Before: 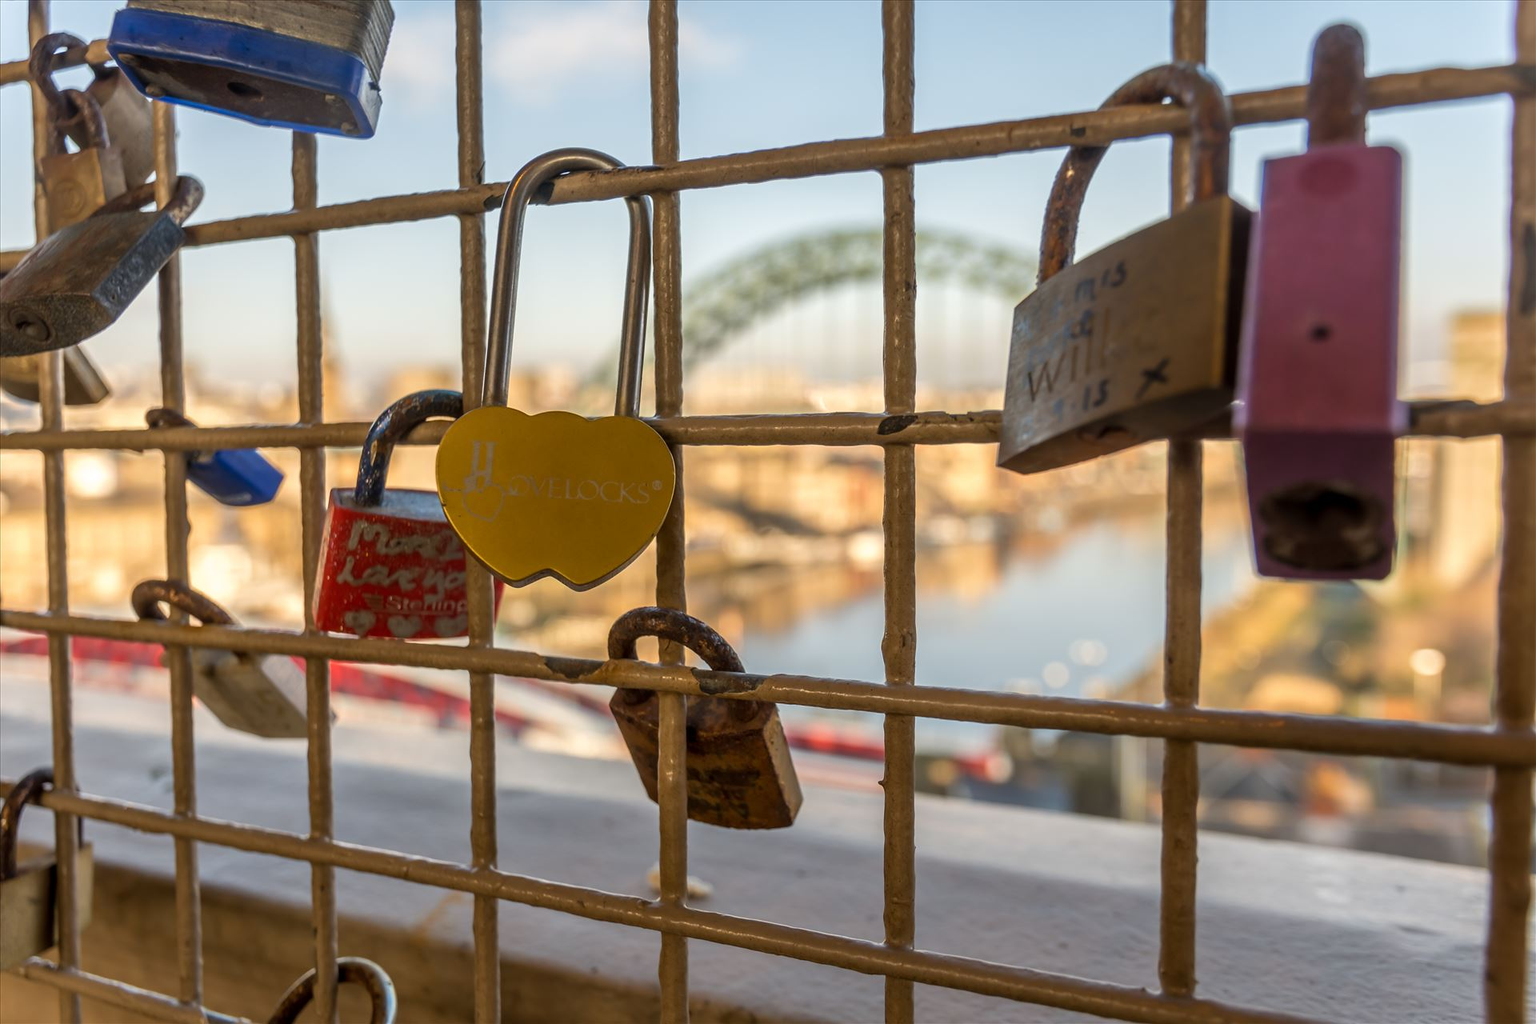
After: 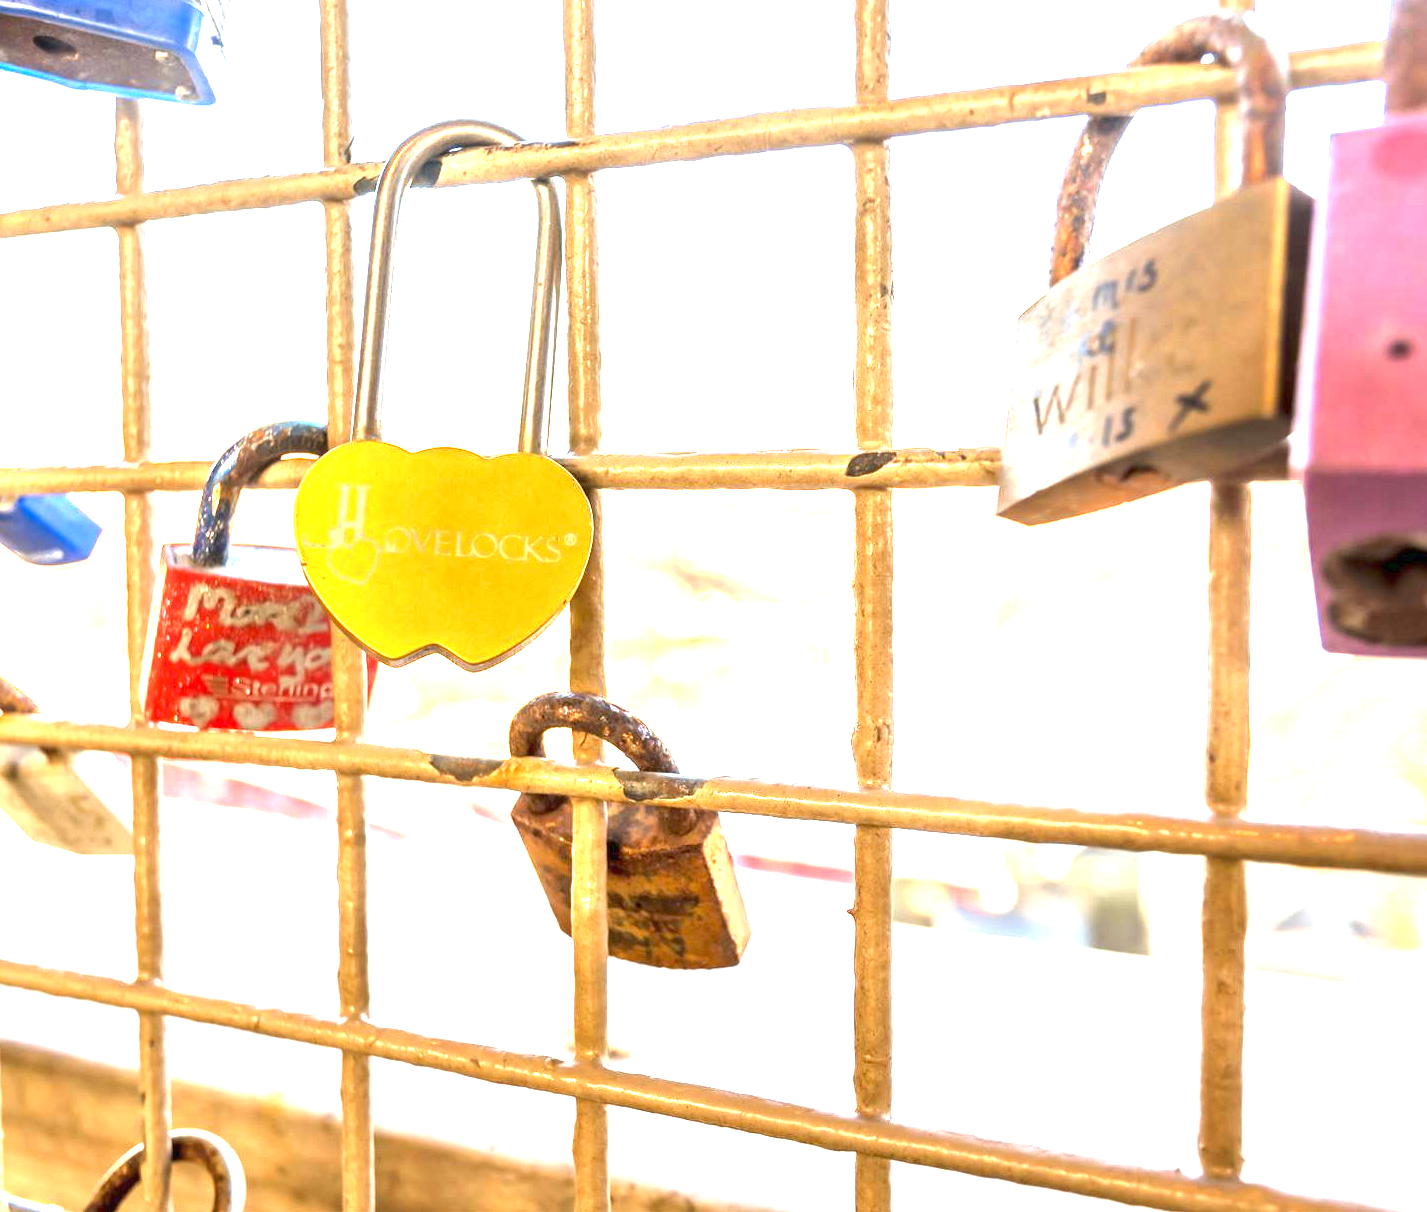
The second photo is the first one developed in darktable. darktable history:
local contrast: mode bilateral grid, contrast 20, coarseness 51, detail 119%, midtone range 0.2
crop and rotate: left 13.08%, top 5.309%, right 12.573%
exposure: black level correction 0, exposure 1.196 EV, compensate exposure bias true, compensate highlight preservation false
